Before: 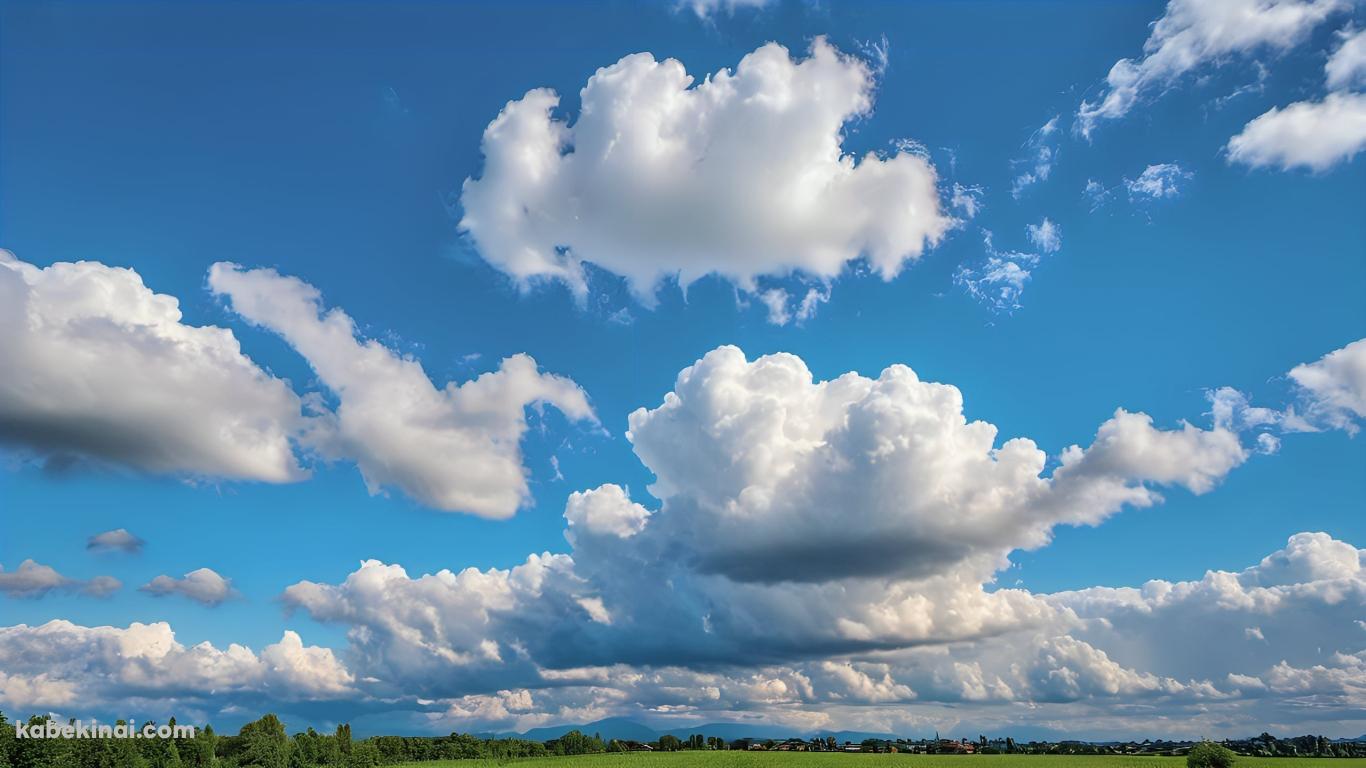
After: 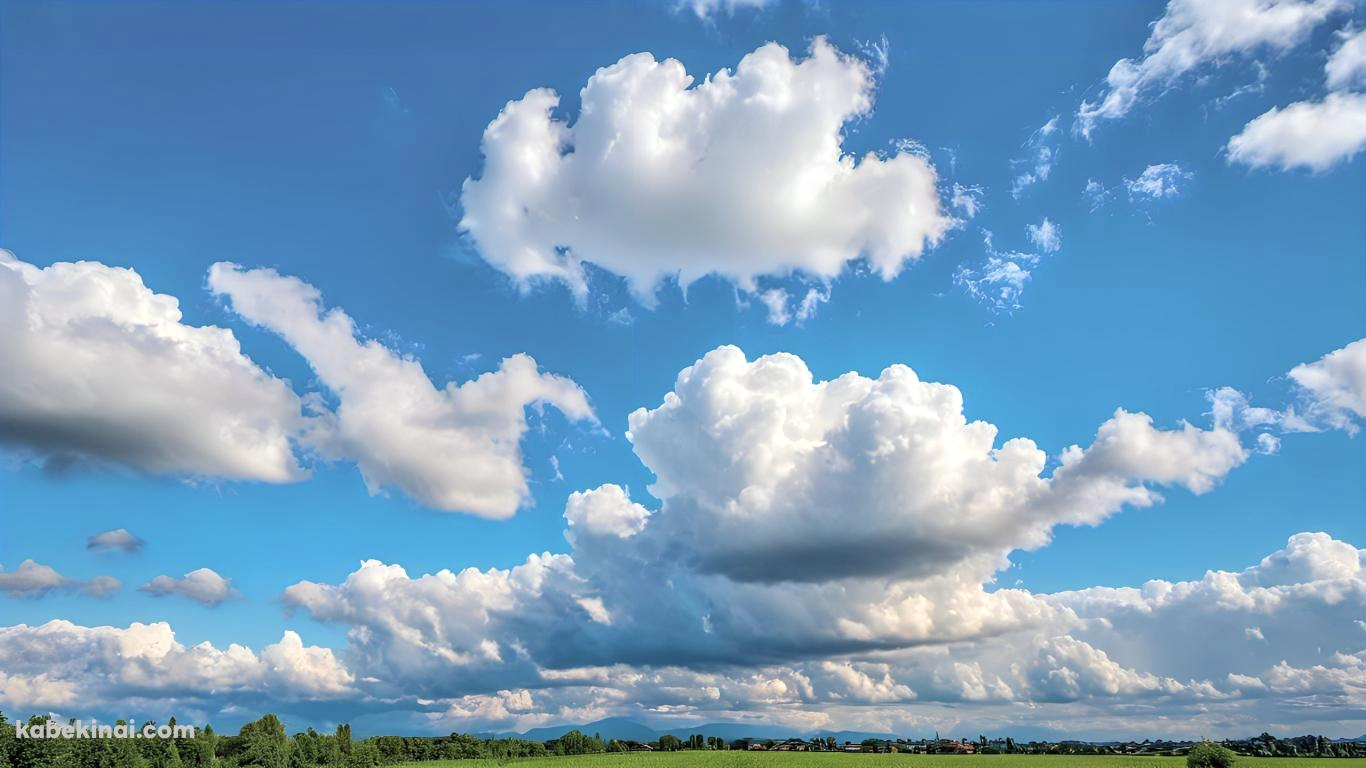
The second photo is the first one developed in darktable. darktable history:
local contrast: on, module defaults
contrast brightness saturation: brightness 0.129
